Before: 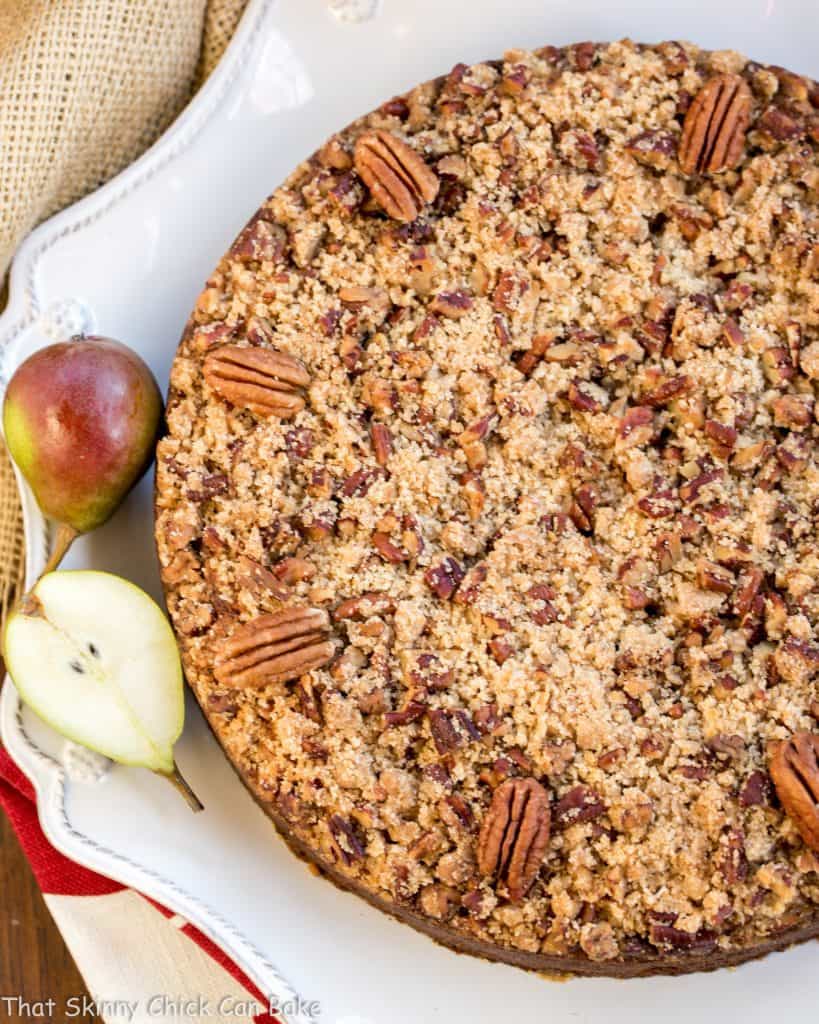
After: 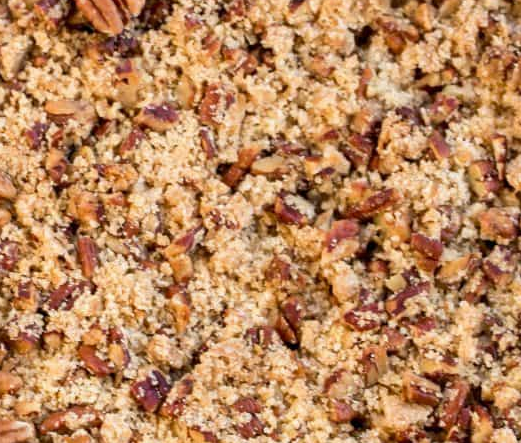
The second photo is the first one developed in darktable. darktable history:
shadows and highlights: low approximation 0.01, soften with gaussian
crop: left 36.005%, top 18.293%, right 0.31%, bottom 38.444%
